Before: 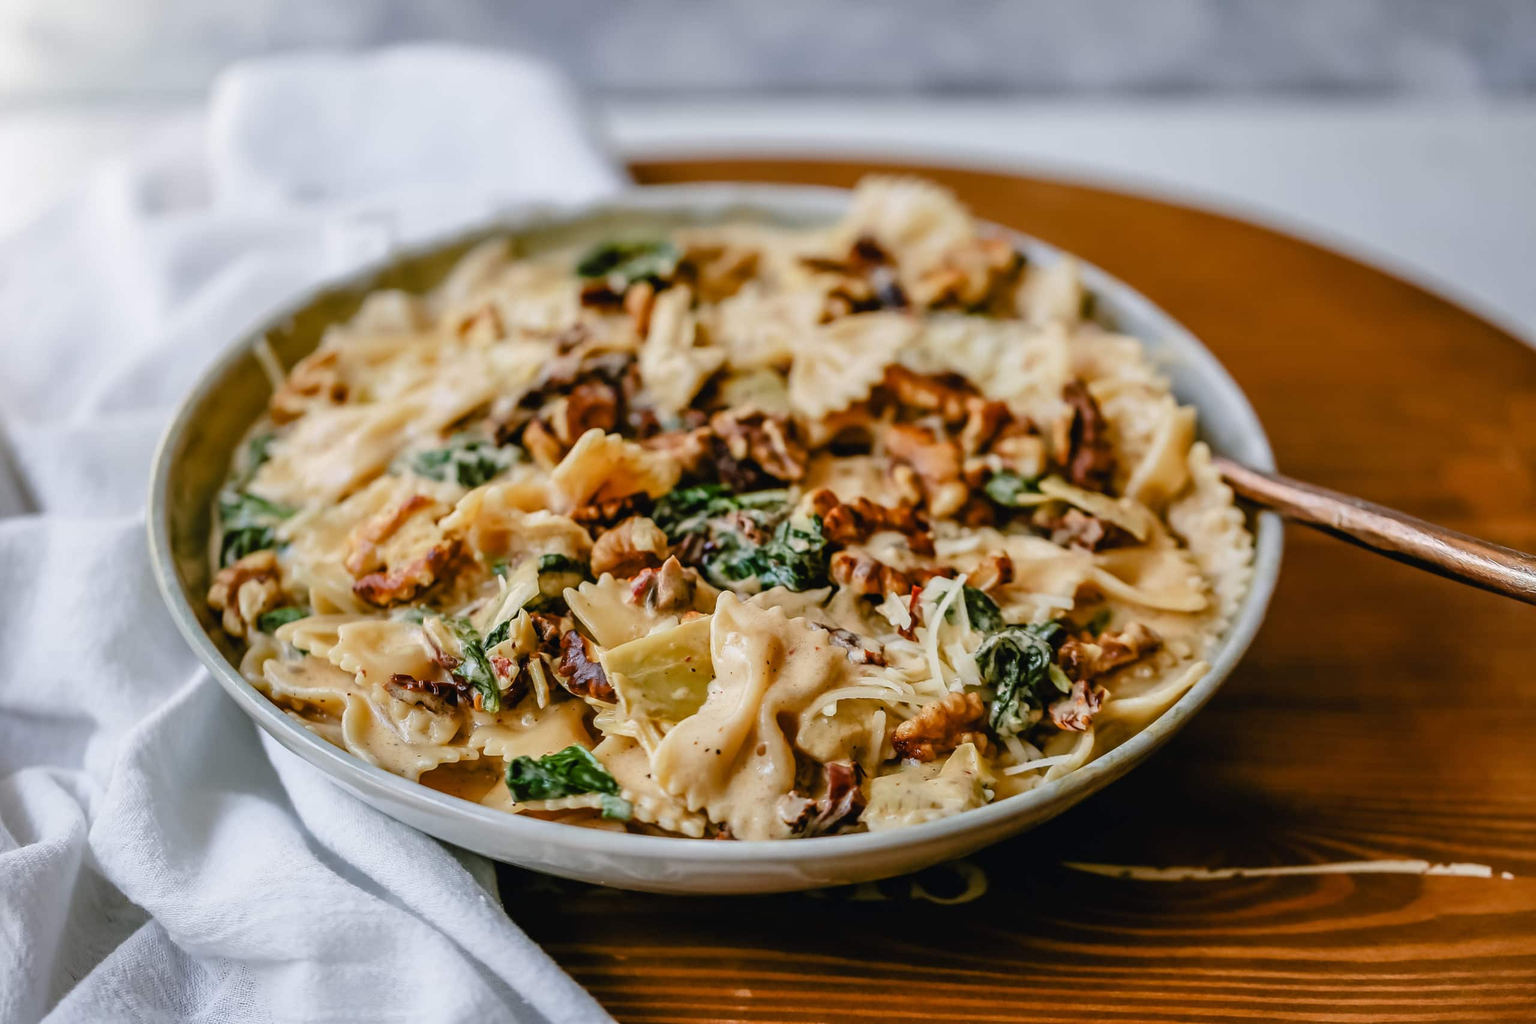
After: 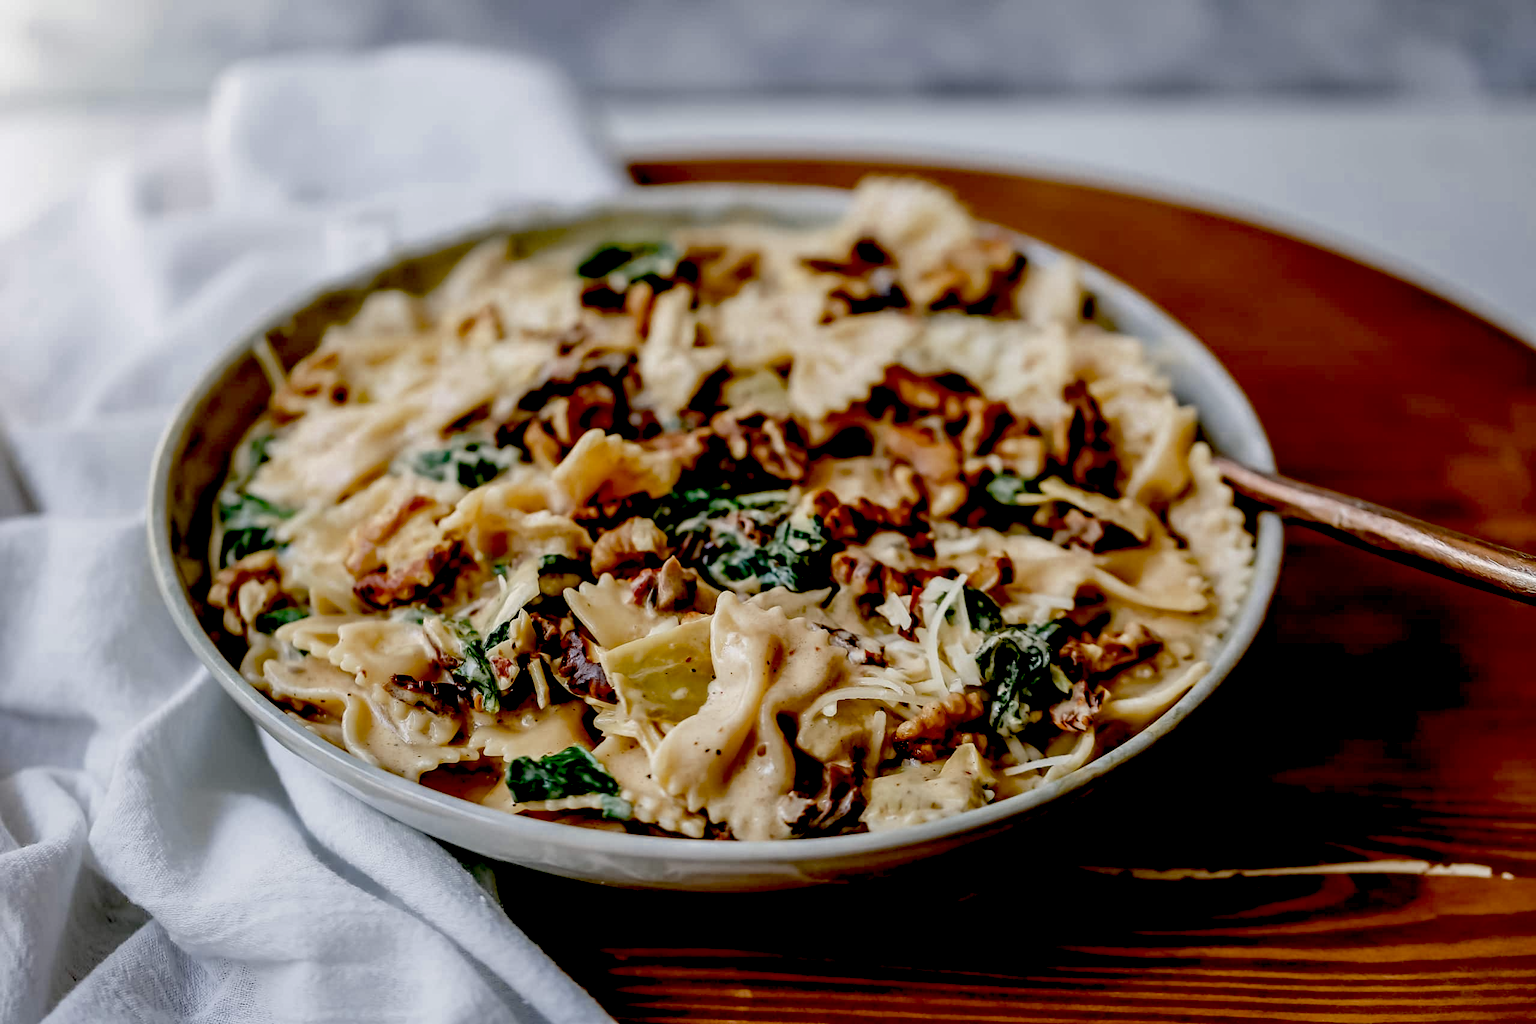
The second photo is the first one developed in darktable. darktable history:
color zones: curves: ch0 [(0, 0.5) (0.125, 0.4) (0.25, 0.5) (0.375, 0.4) (0.5, 0.4) (0.625, 0.35) (0.75, 0.35) (0.875, 0.5)]; ch1 [(0, 0.35) (0.125, 0.45) (0.25, 0.35) (0.375, 0.35) (0.5, 0.35) (0.625, 0.35) (0.75, 0.45) (0.875, 0.35)]; ch2 [(0, 0.6) (0.125, 0.5) (0.25, 0.5) (0.375, 0.6) (0.5, 0.6) (0.625, 0.5) (0.75, 0.5) (0.875, 0.5)]
exposure: black level correction 0.054, exposure -0.033 EV, compensate highlight preservation false
